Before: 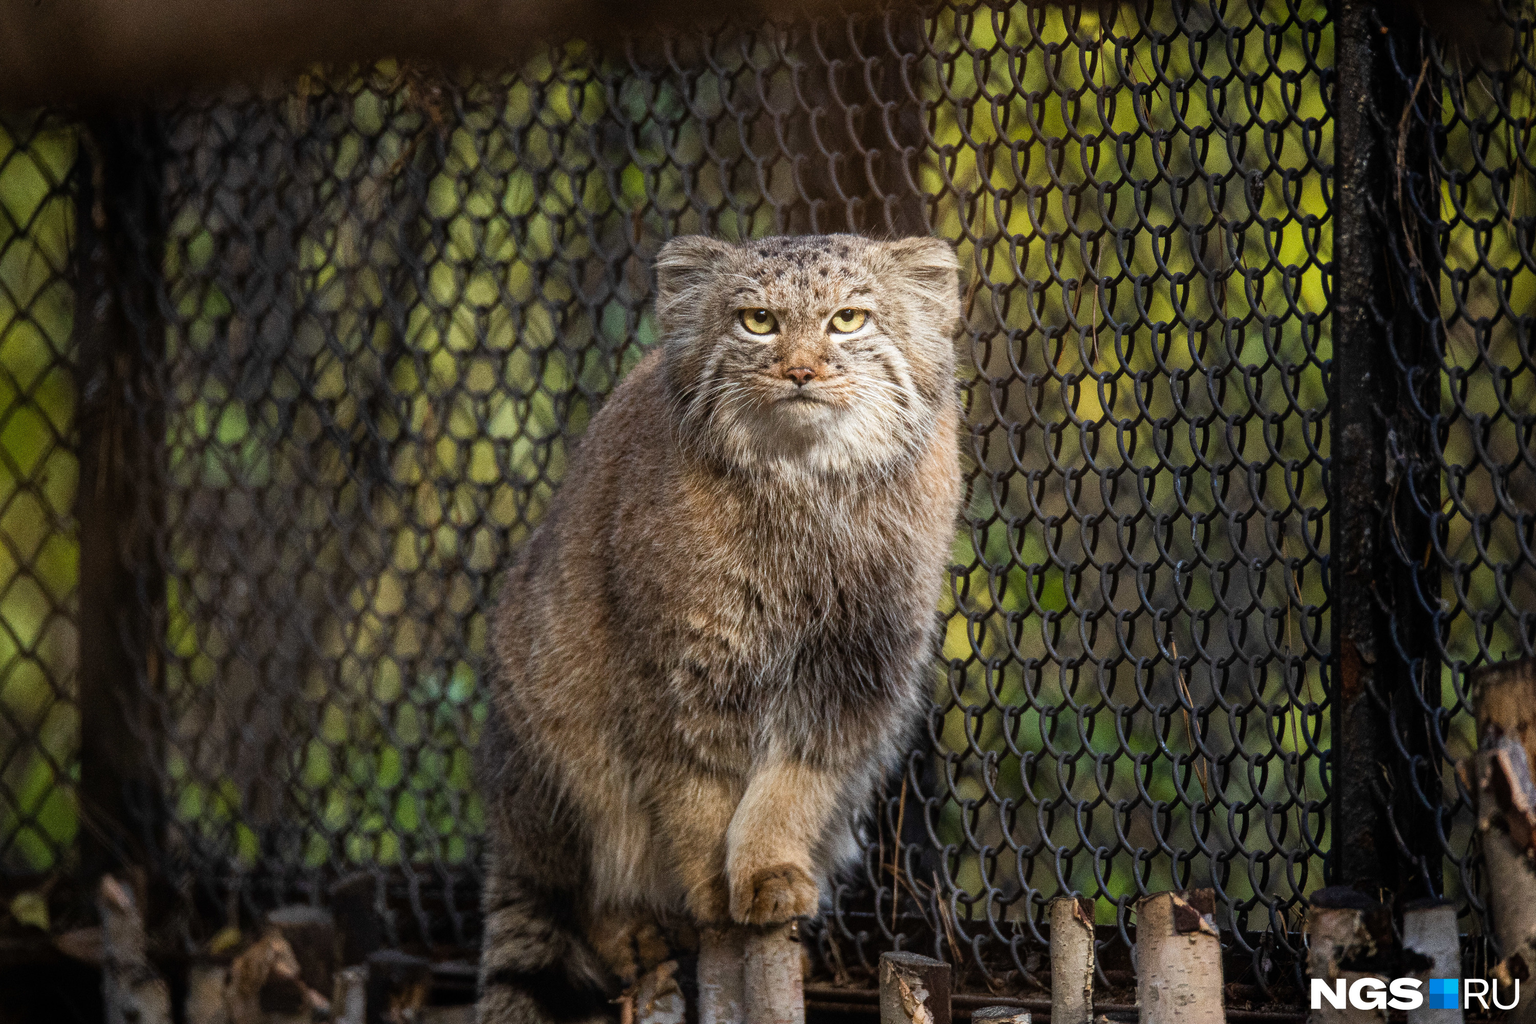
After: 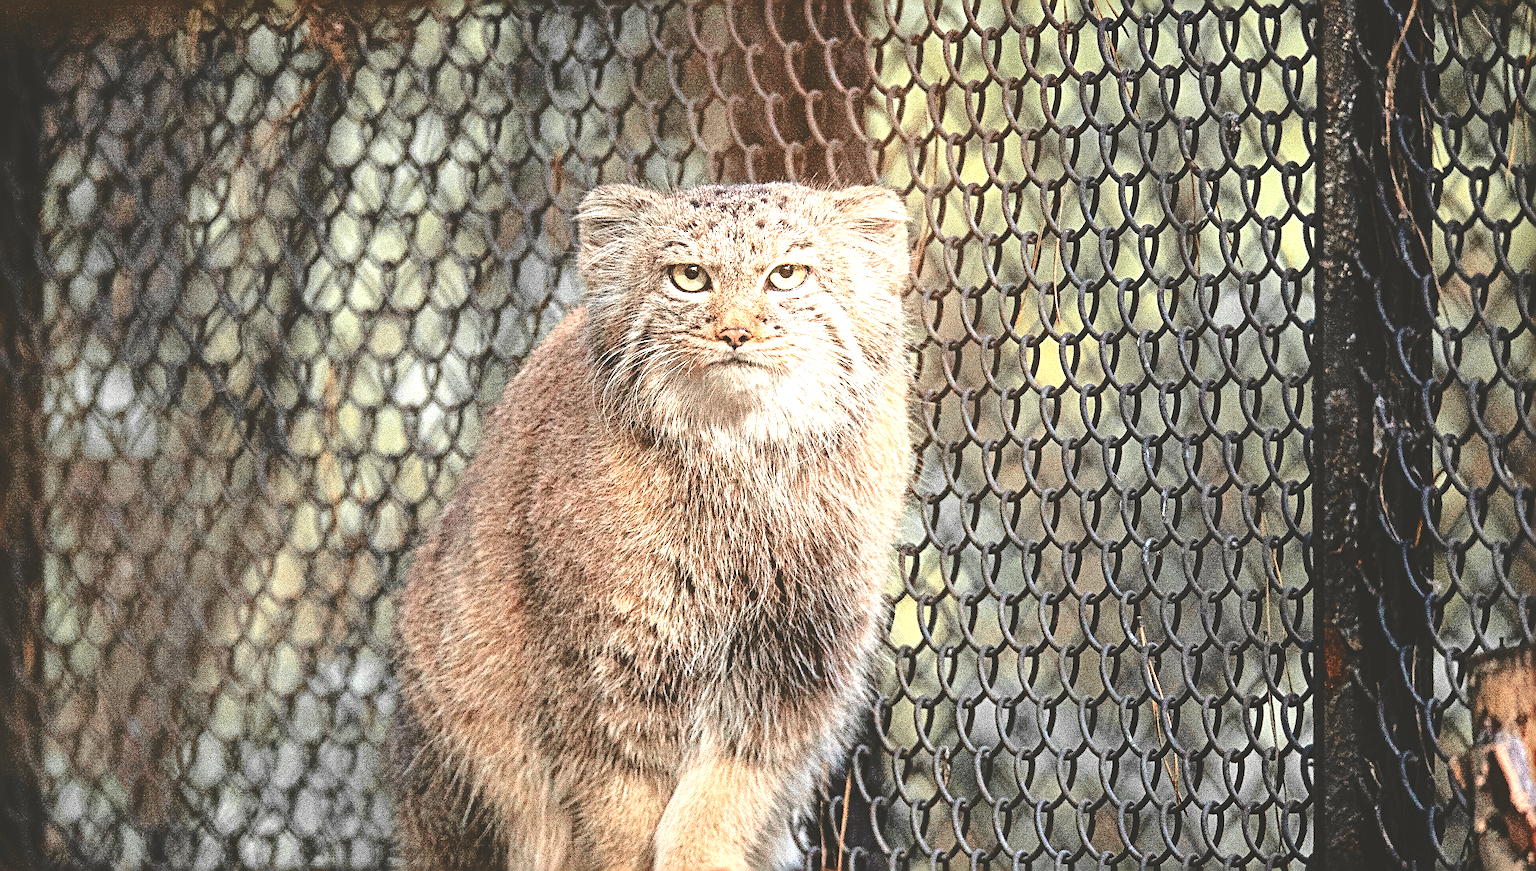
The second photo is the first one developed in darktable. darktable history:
base curve: curves: ch0 [(0, 0.024) (0.055, 0.065) (0.121, 0.166) (0.236, 0.319) (0.693, 0.726) (1, 1)], preserve colors none
contrast brightness saturation: saturation -0.04
tone curve: curves: ch0 [(0, 0.049) (0.175, 0.178) (0.466, 0.498) (0.715, 0.767) (0.819, 0.851) (1, 0.961)]; ch1 [(0, 0) (0.437, 0.398) (0.476, 0.466) (0.505, 0.505) (0.534, 0.544) (0.595, 0.608) (0.641, 0.643) (1, 1)]; ch2 [(0, 0) (0.359, 0.379) (0.437, 0.44) (0.489, 0.495) (0.518, 0.537) (0.579, 0.579) (1, 1)], color space Lab, independent channels, preserve colors none
exposure: black level correction 0, exposure 1.493 EV, compensate highlight preservation false
crop: left 8.202%, top 6.539%, bottom 15.321%
sharpen: radius 3.688, amount 0.942
color zones: curves: ch1 [(0, 0.679) (0.143, 0.647) (0.286, 0.261) (0.378, -0.011) (0.571, 0.396) (0.714, 0.399) (0.857, 0.406) (1, 0.679)]
